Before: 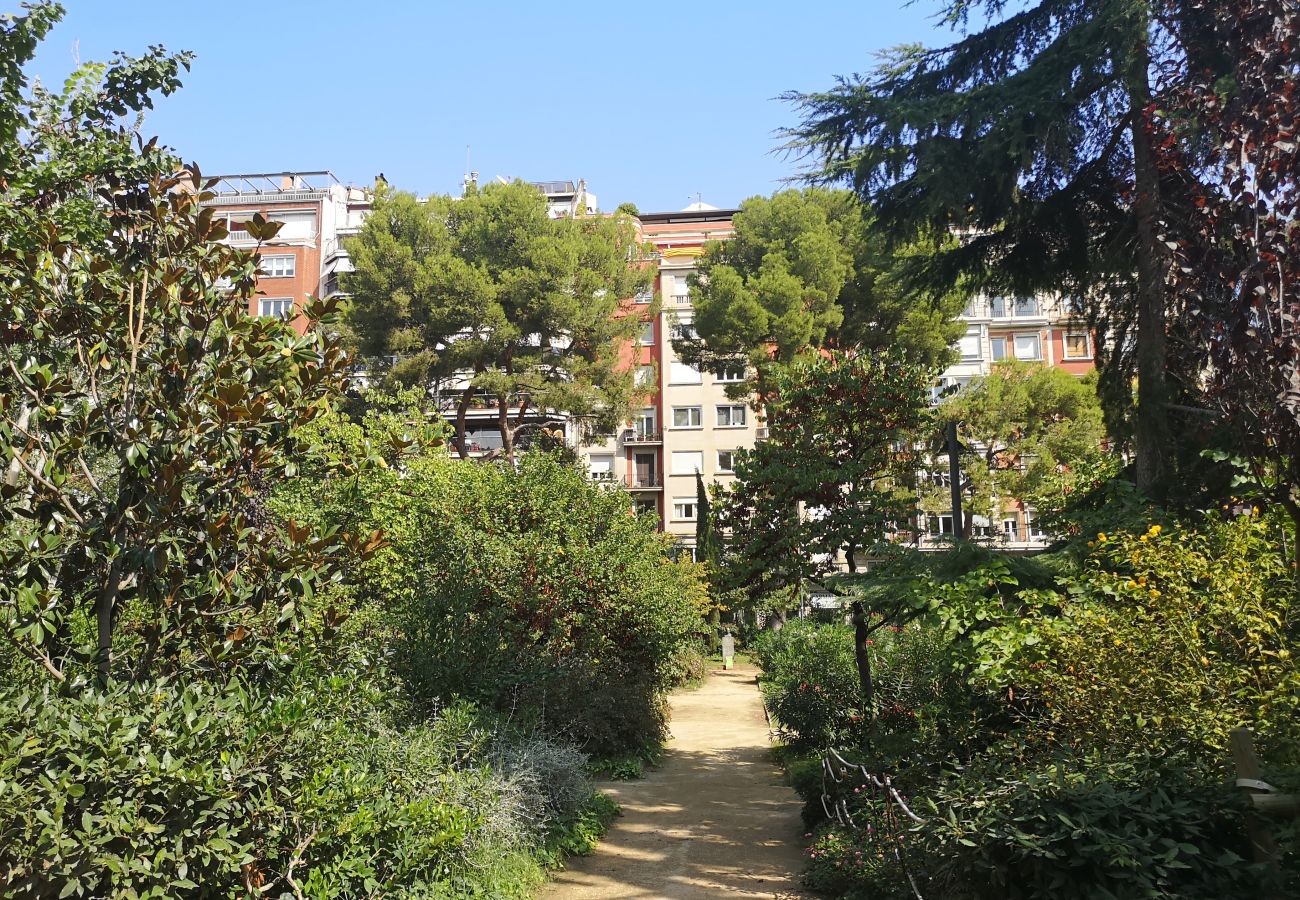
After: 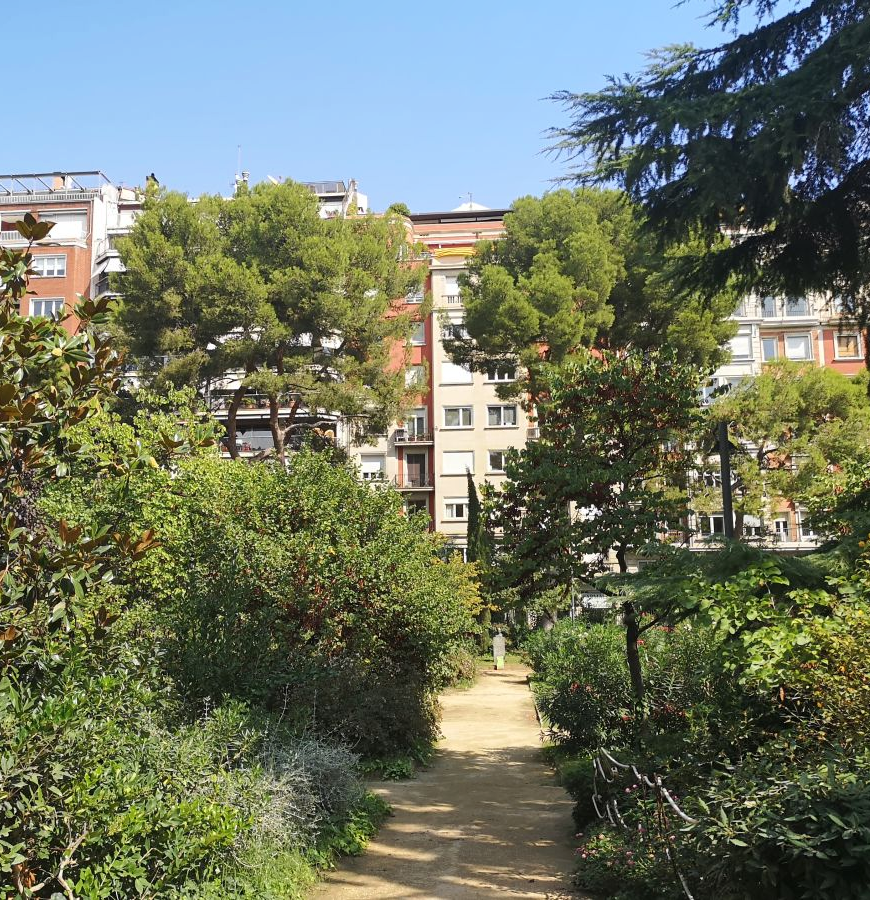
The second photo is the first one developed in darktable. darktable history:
shadows and highlights: radius 263.12, soften with gaussian
crop and rotate: left 17.619%, right 15.423%
